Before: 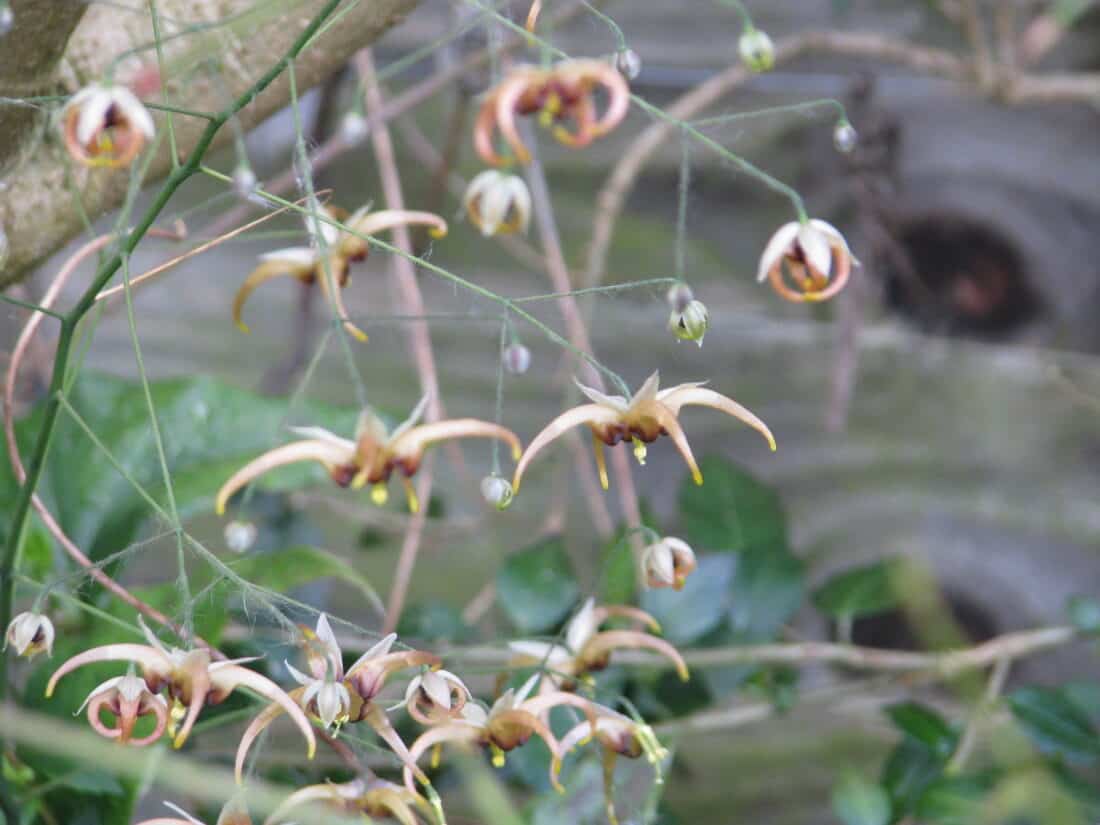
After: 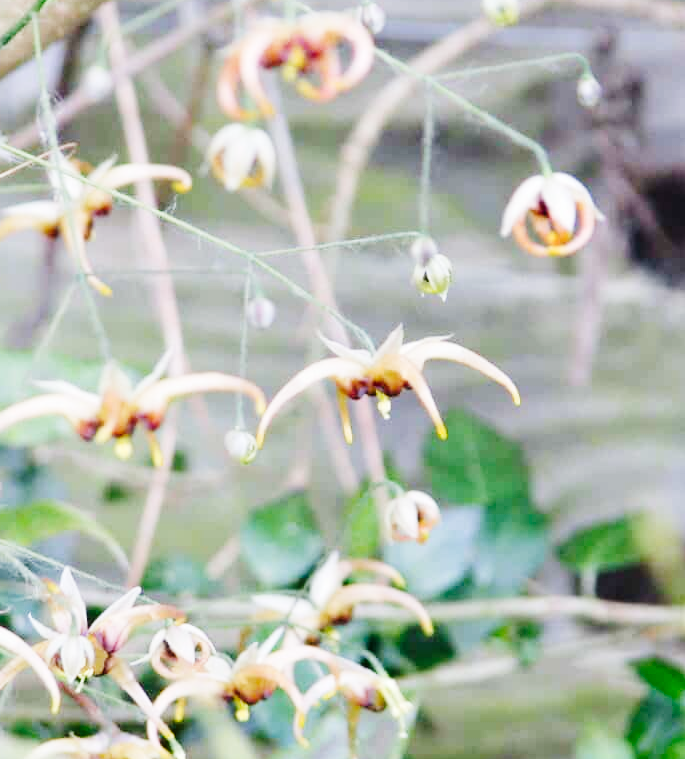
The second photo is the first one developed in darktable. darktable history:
crop and rotate: left 23.323%, top 5.629%, right 14.371%, bottom 2.292%
tone curve: curves: ch0 [(0, 0) (0.004, 0) (0.133, 0.071) (0.325, 0.456) (0.832, 0.957) (1, 1)], preserve colors none
